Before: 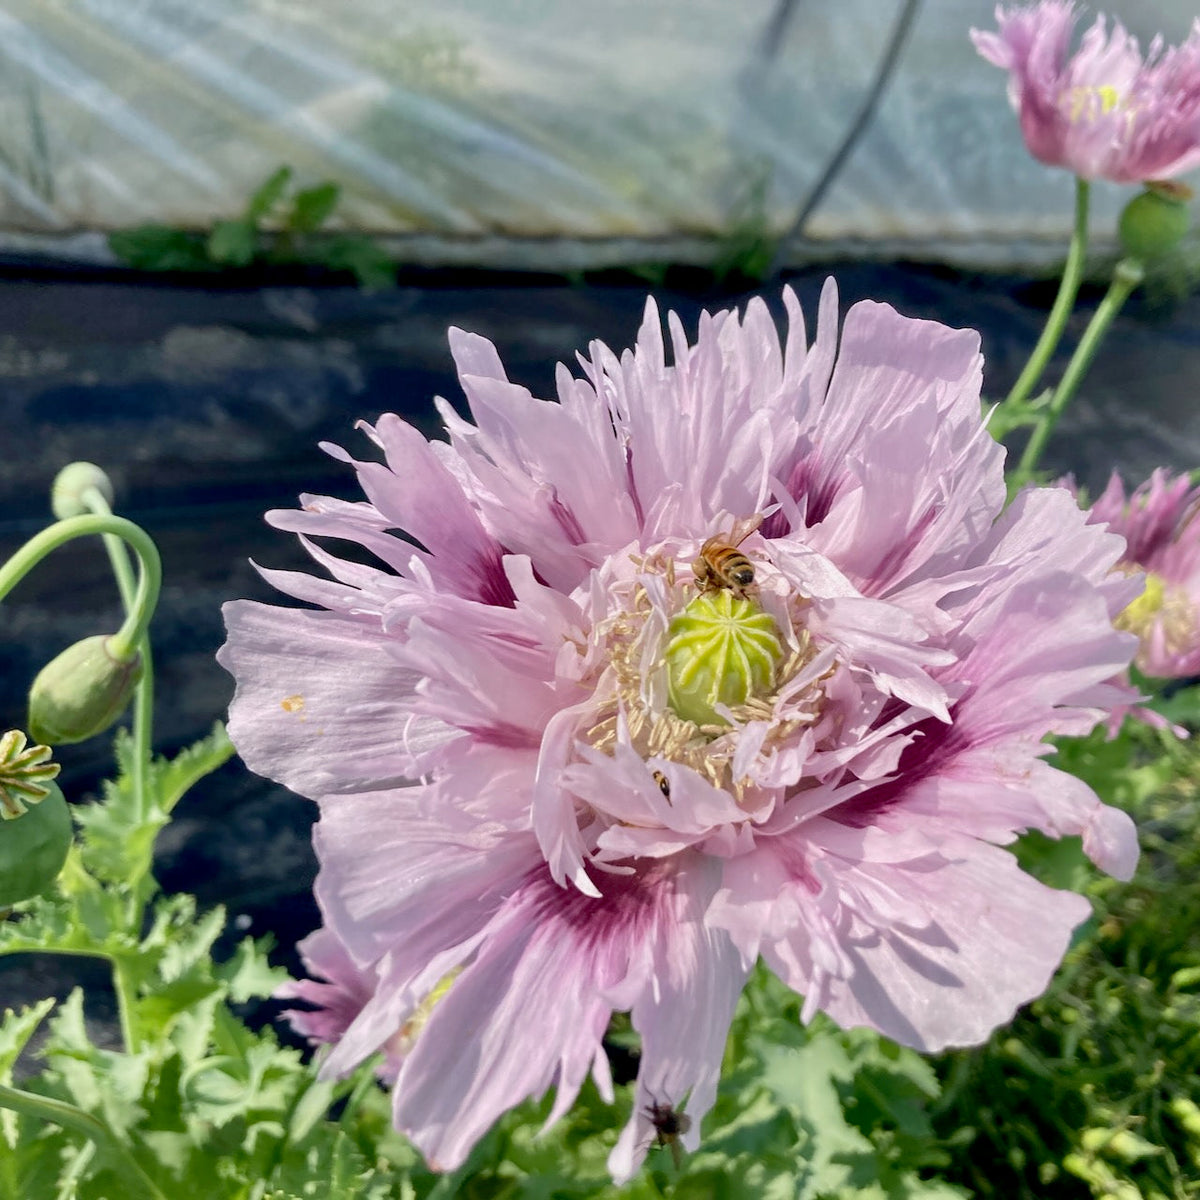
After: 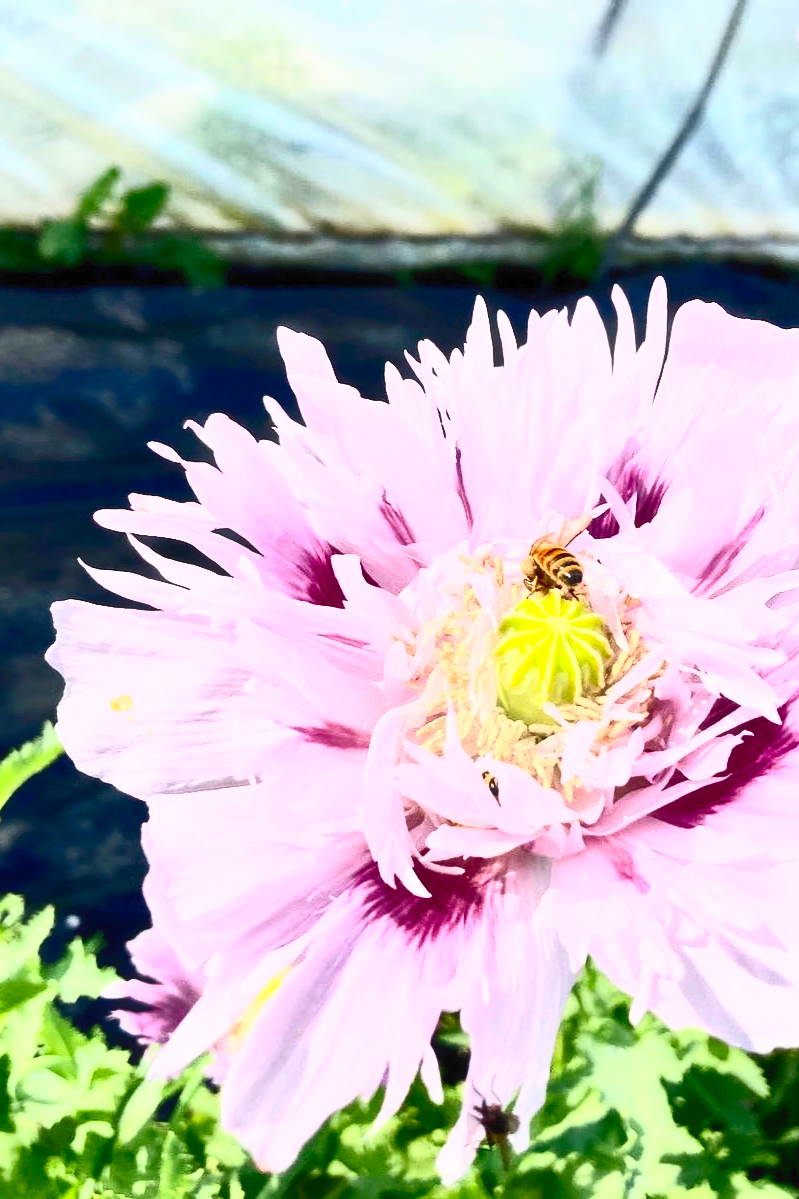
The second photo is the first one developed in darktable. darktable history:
haze removal: strength -0.05
crop and rotate: left 14.292%, right 19.041%
contrast brightness saturation: contrast 0.83, brightness 0.59, saturation 0.59
